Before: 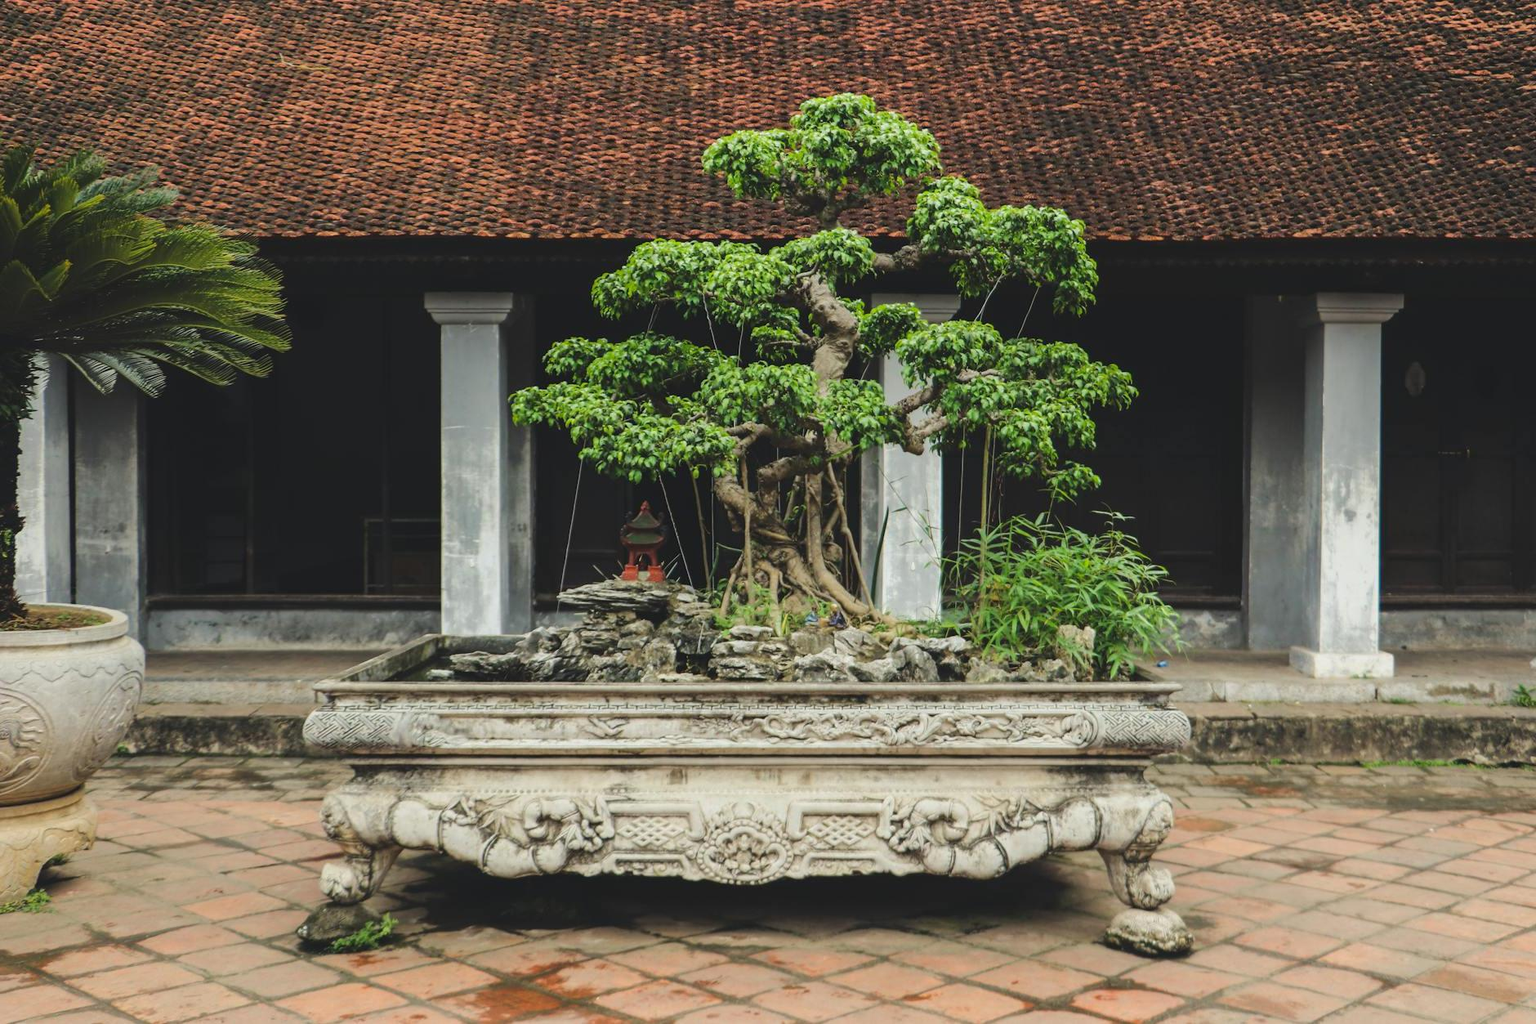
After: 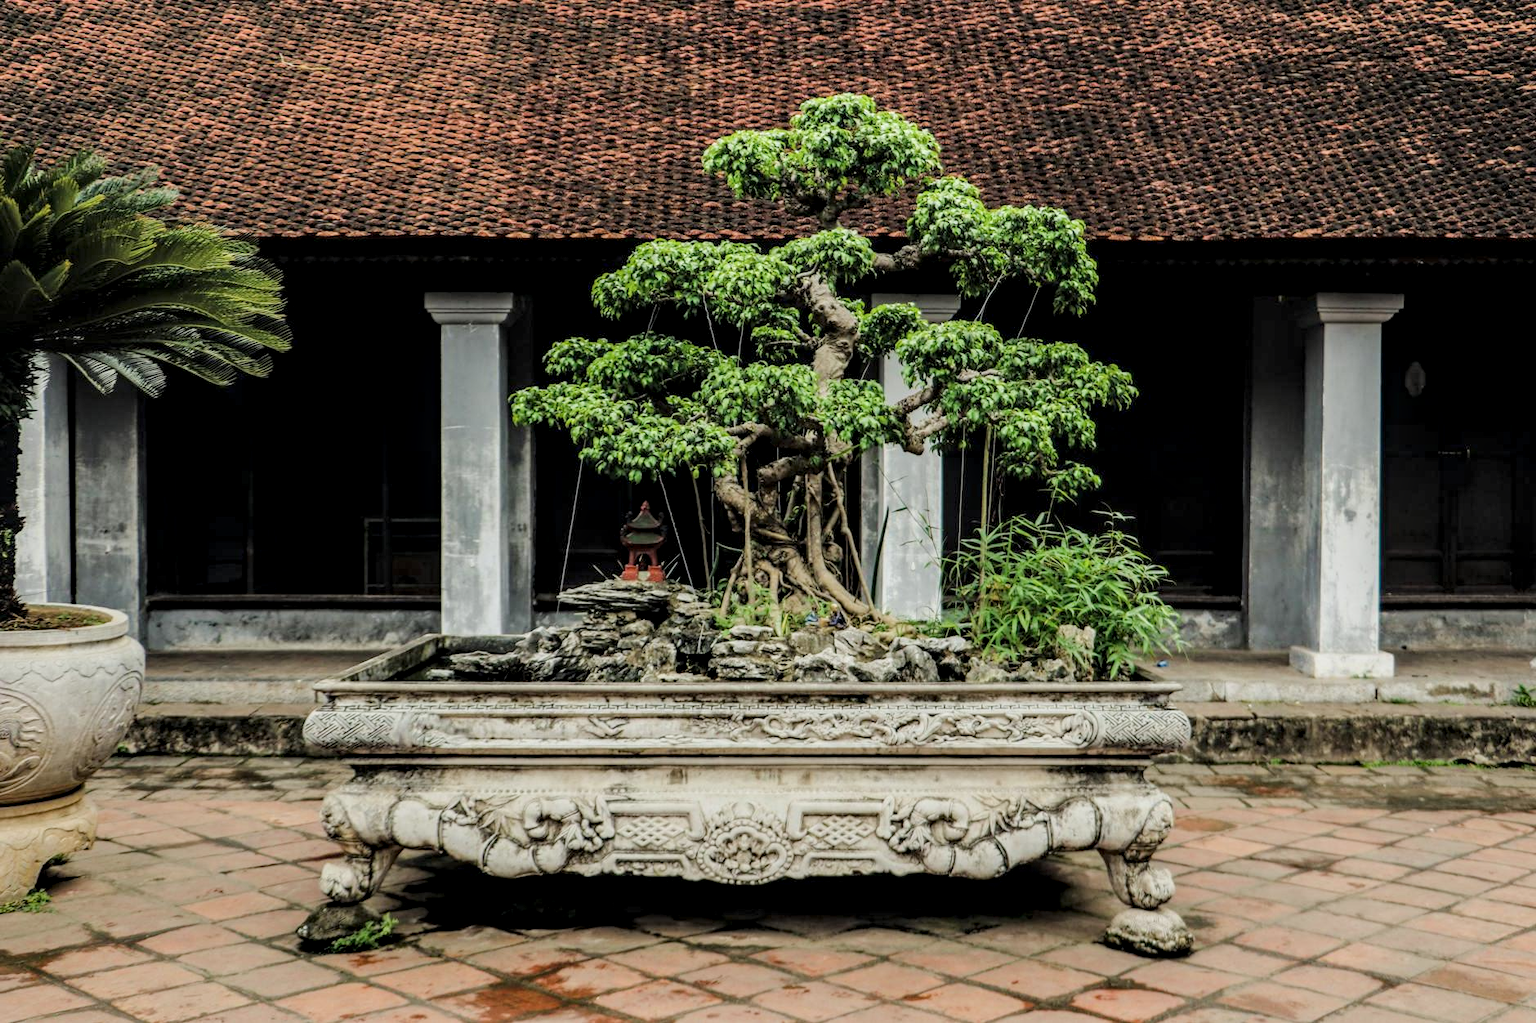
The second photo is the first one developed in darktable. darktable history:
local contrast: highlights 60%, shadows 59%, detail 160%
filmic rgb: black relative exposure -7.65 EV, white relative exposure 4.56 EV, threshold 3.04 EV, hardness 3.61, enable highlight reconstruction true
haze removal: strength 0.091, compatibility mode true, adaptive false
